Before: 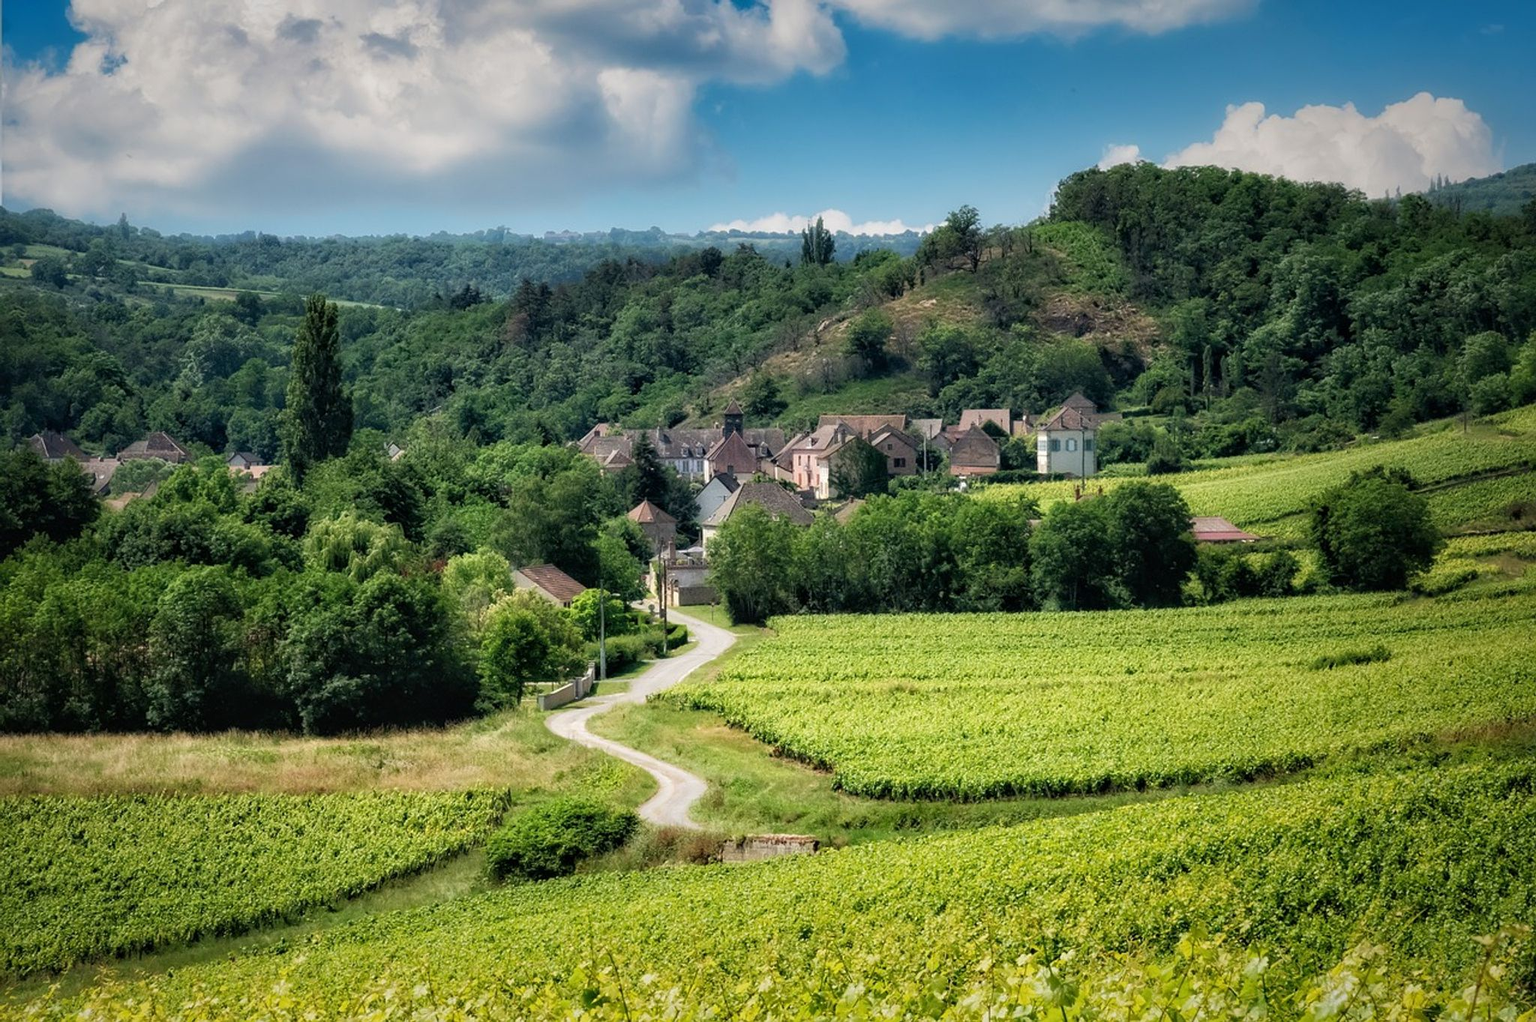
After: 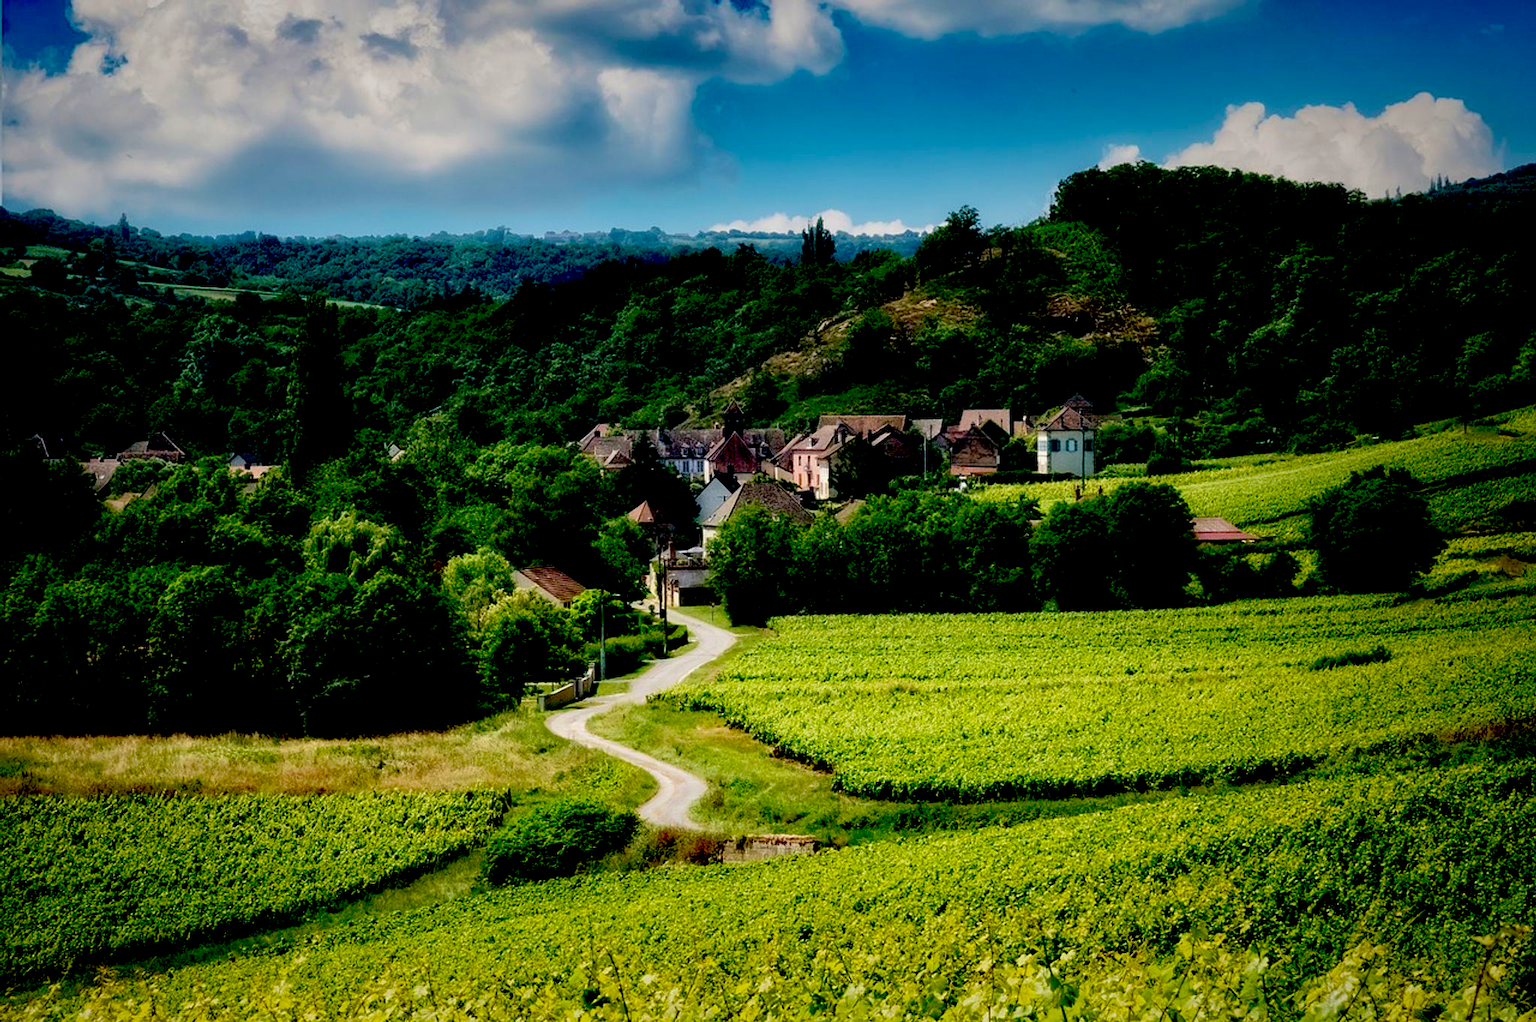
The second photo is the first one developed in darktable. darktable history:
velvia: strength 28.64%
exposure: black level correction 0.099, exposure -0.096 EV, compensate exposure bias true, compensate highlight preservation false
